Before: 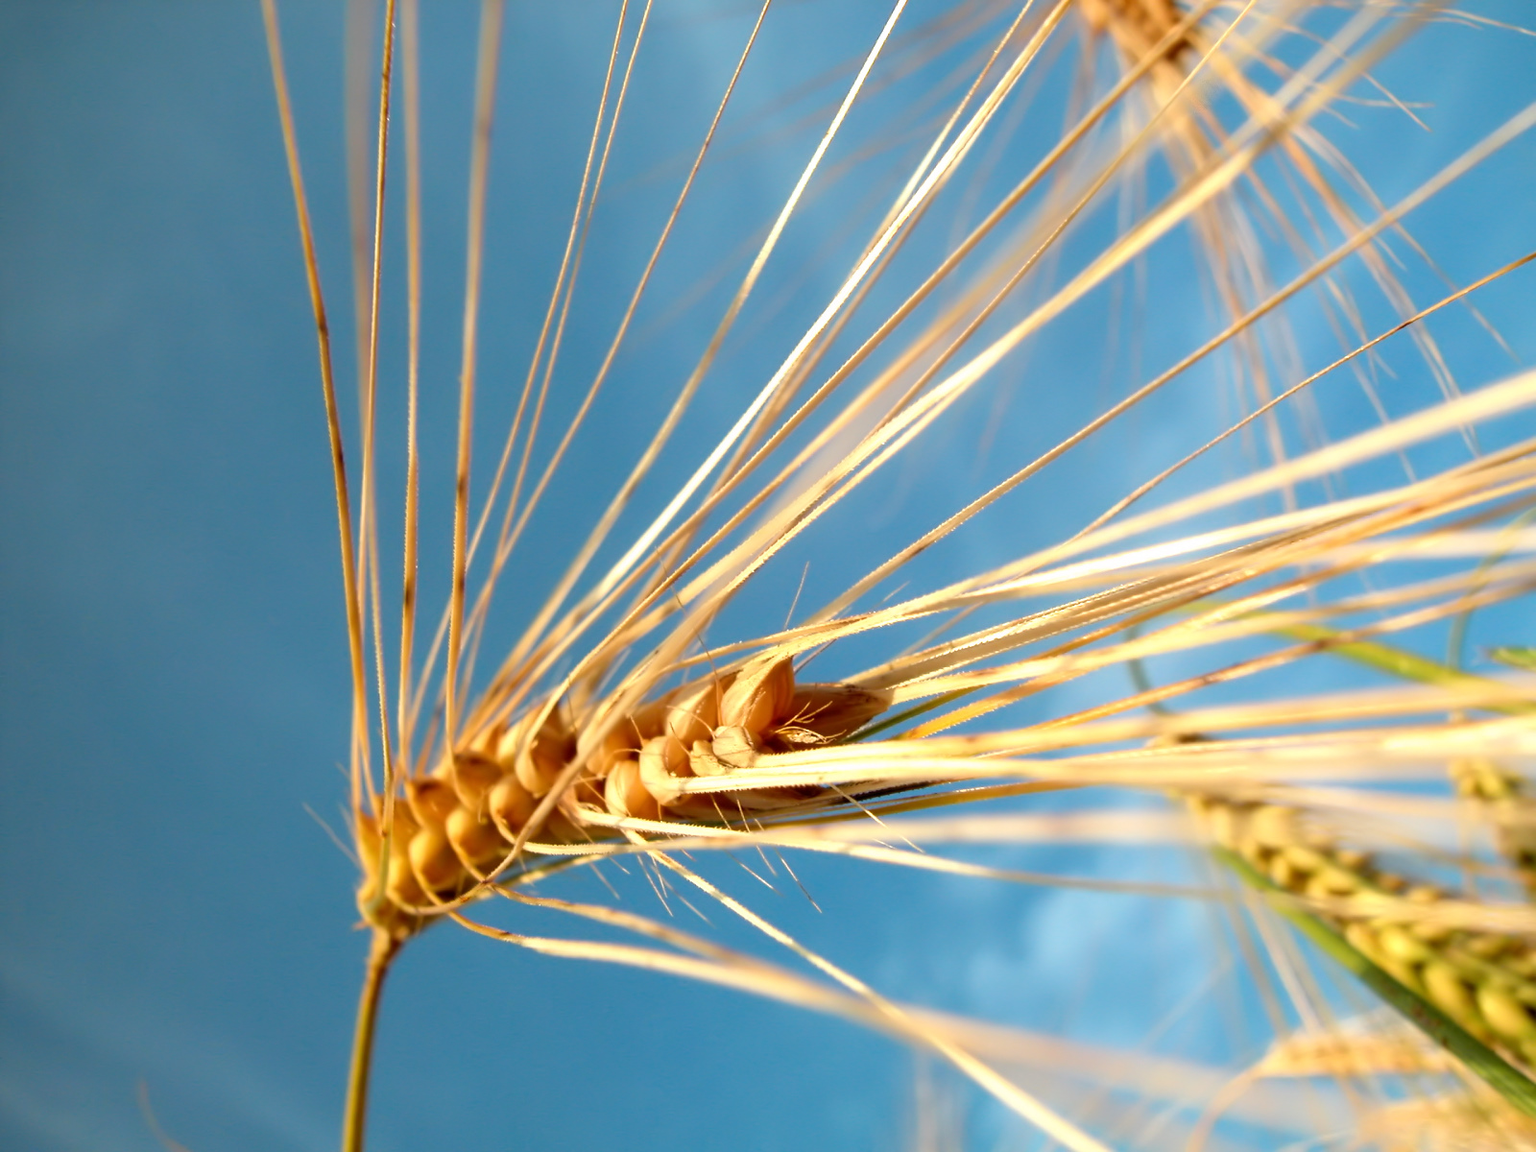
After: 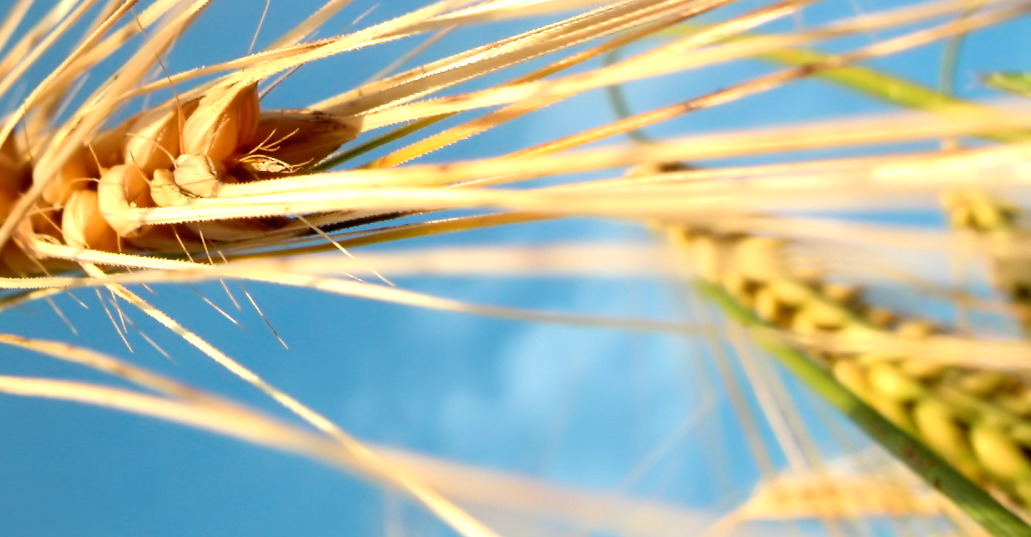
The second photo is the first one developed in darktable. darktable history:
tone curve: curves: ch0 [(0, 0) (0.251, 0.254) (0.689, 0.733) (1, 1)]
crop and rotate: left 35.509%, top 50.238%, bottom 4.934%
